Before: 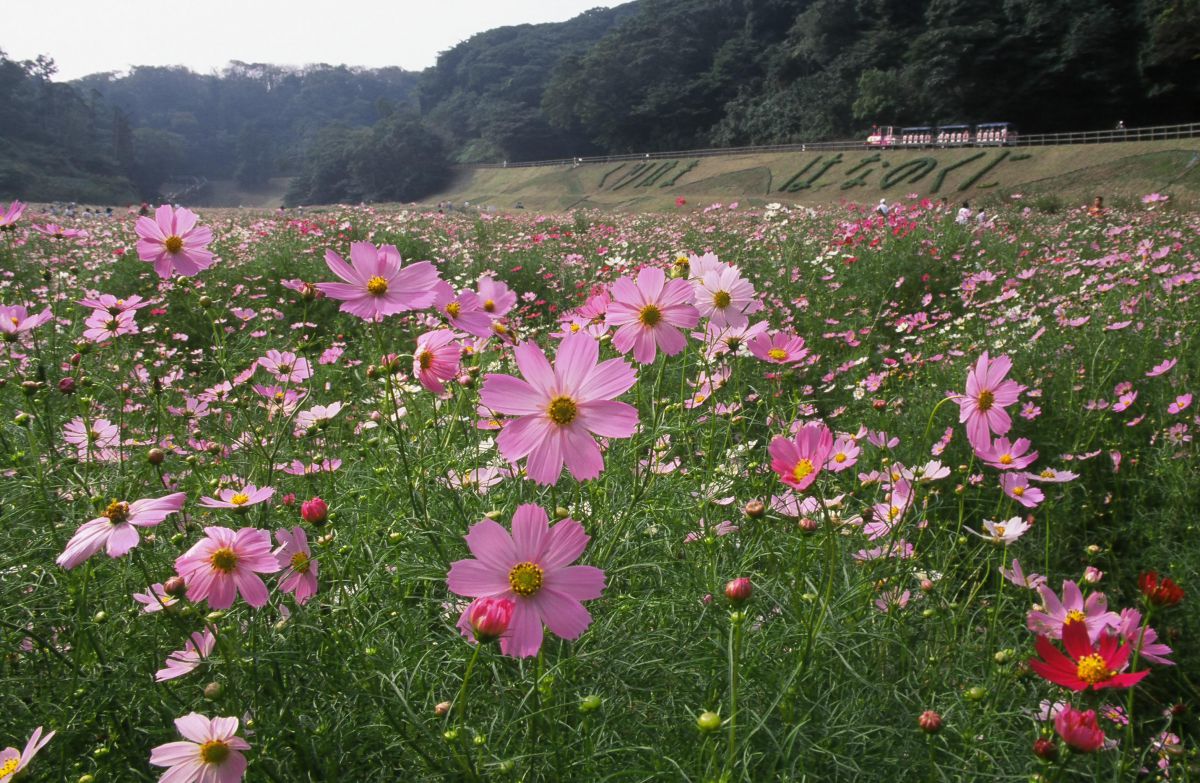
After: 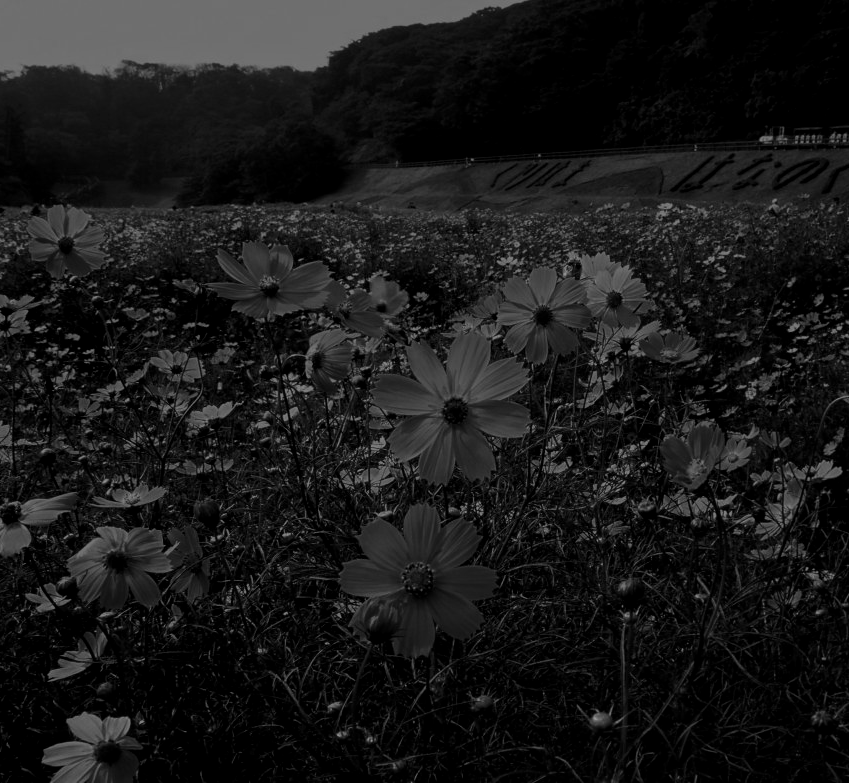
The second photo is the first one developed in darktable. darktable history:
crop and rotate: left 9.061%, right 20.142%
white balance: red 0.98, blue 1.61
exposure: compensate highlight preservation false
filmic rgb: black relative exposure -7.65 EV, white relative exposure 4.56 EV, hardness 3.61
contrast brightness saturation: contrast 0.02, brightness -1, saturation -1
local contrast: on, module defaults
